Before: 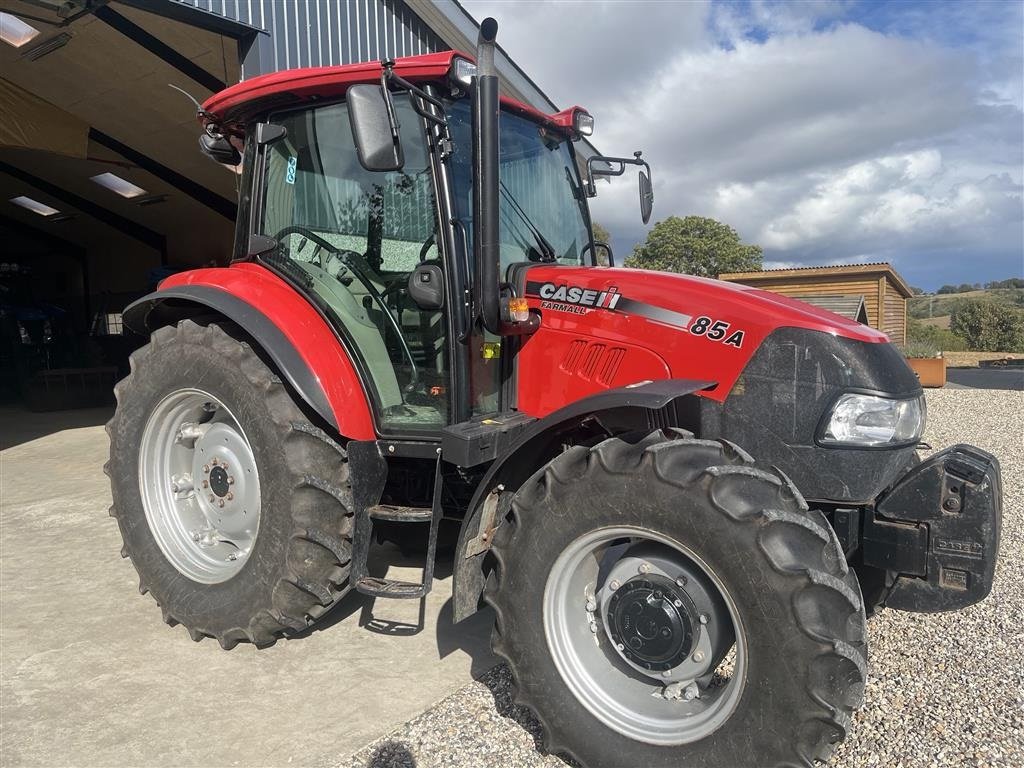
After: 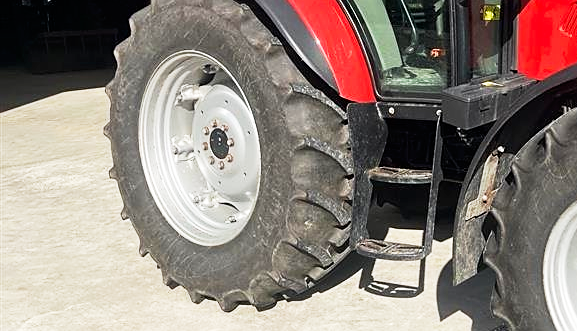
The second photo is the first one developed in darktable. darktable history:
crop: top 44.096%, right 43.611%, bottom 12.752%
base curve: curves: ch0 [(0, 0) (0.005, 0.002) (0.193, 0.295) (0.399, 0.664) (0.75, 0.928) (1, 1)], preserve colors none
sharpen: radius 1.883, amount 0.401, threshold 1.137
